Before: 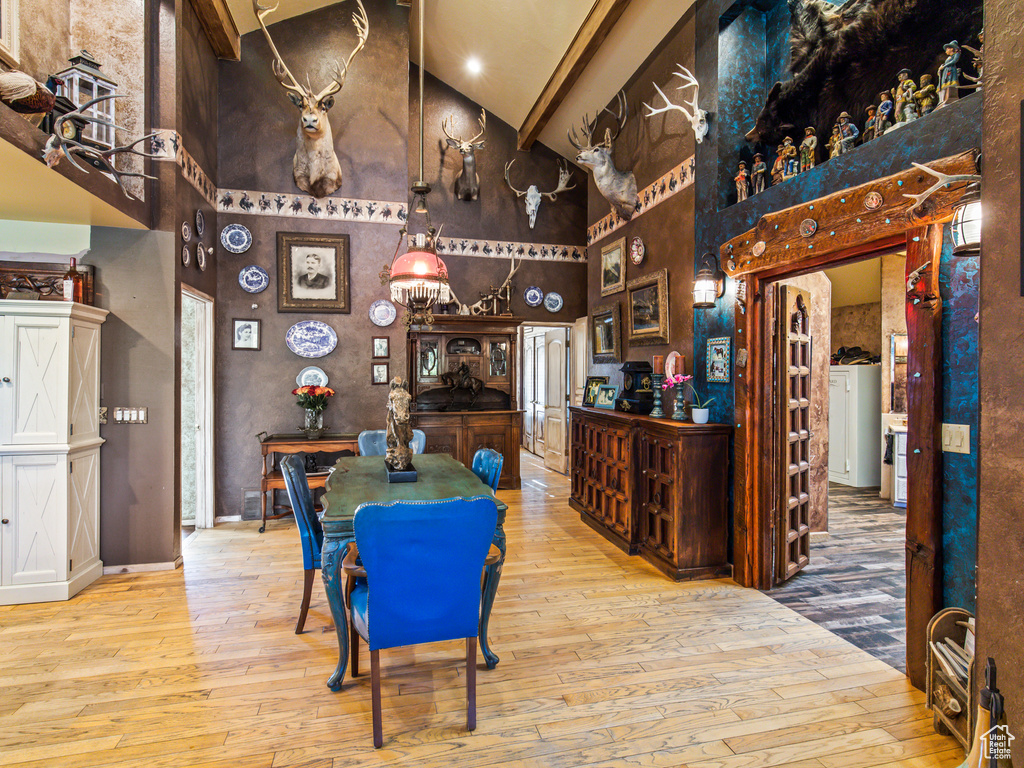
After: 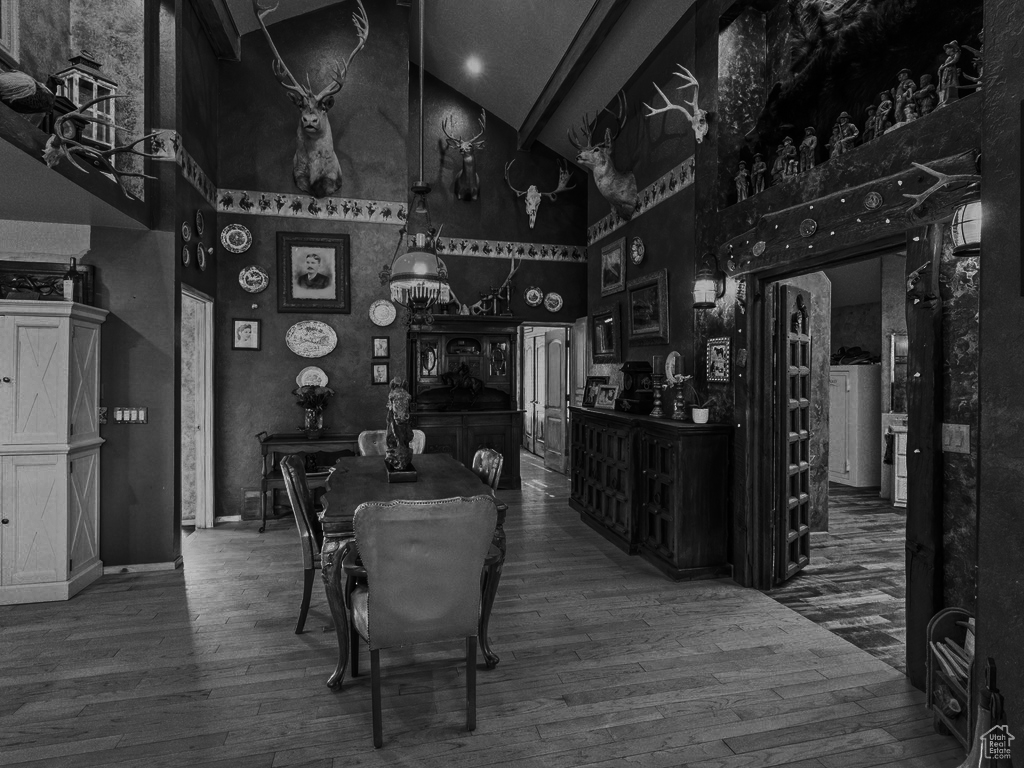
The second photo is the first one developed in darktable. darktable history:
exposure: exposure -1.468 EV, compensate highlight preservation false
color correction: highlights a* -1.43, highlights b* 10.12, shadows a* 0.395, shadows b* 19.35
monochrome: on, module defaults
color zones: curves: ch0 [(0.287, 0.048) (0.493, 0.484) (0.737, 0.816)]; ch1 [(0, 0) (0.143, 0) (0.286, 0) (0.429, 0) (0.571, 0) (0.714, 0) (0.857, 0)]
contrast brightness saturation: contrast 0.2, brightness 0.16, saturation 0.22
tone equalizer: -8 EV -0.75 EV, -7 EV -0.7 EV, -6 EV -0.6 EV, -5 EV -0.4 EV, -3 EV 0.4 EV, -2 EV 0.6 EV, -1 EV 0.7 EV, +0 EV 0.75 EV, edges refinement/feathering 500, mask exposure compensation -1.57 EV, preserve details no
